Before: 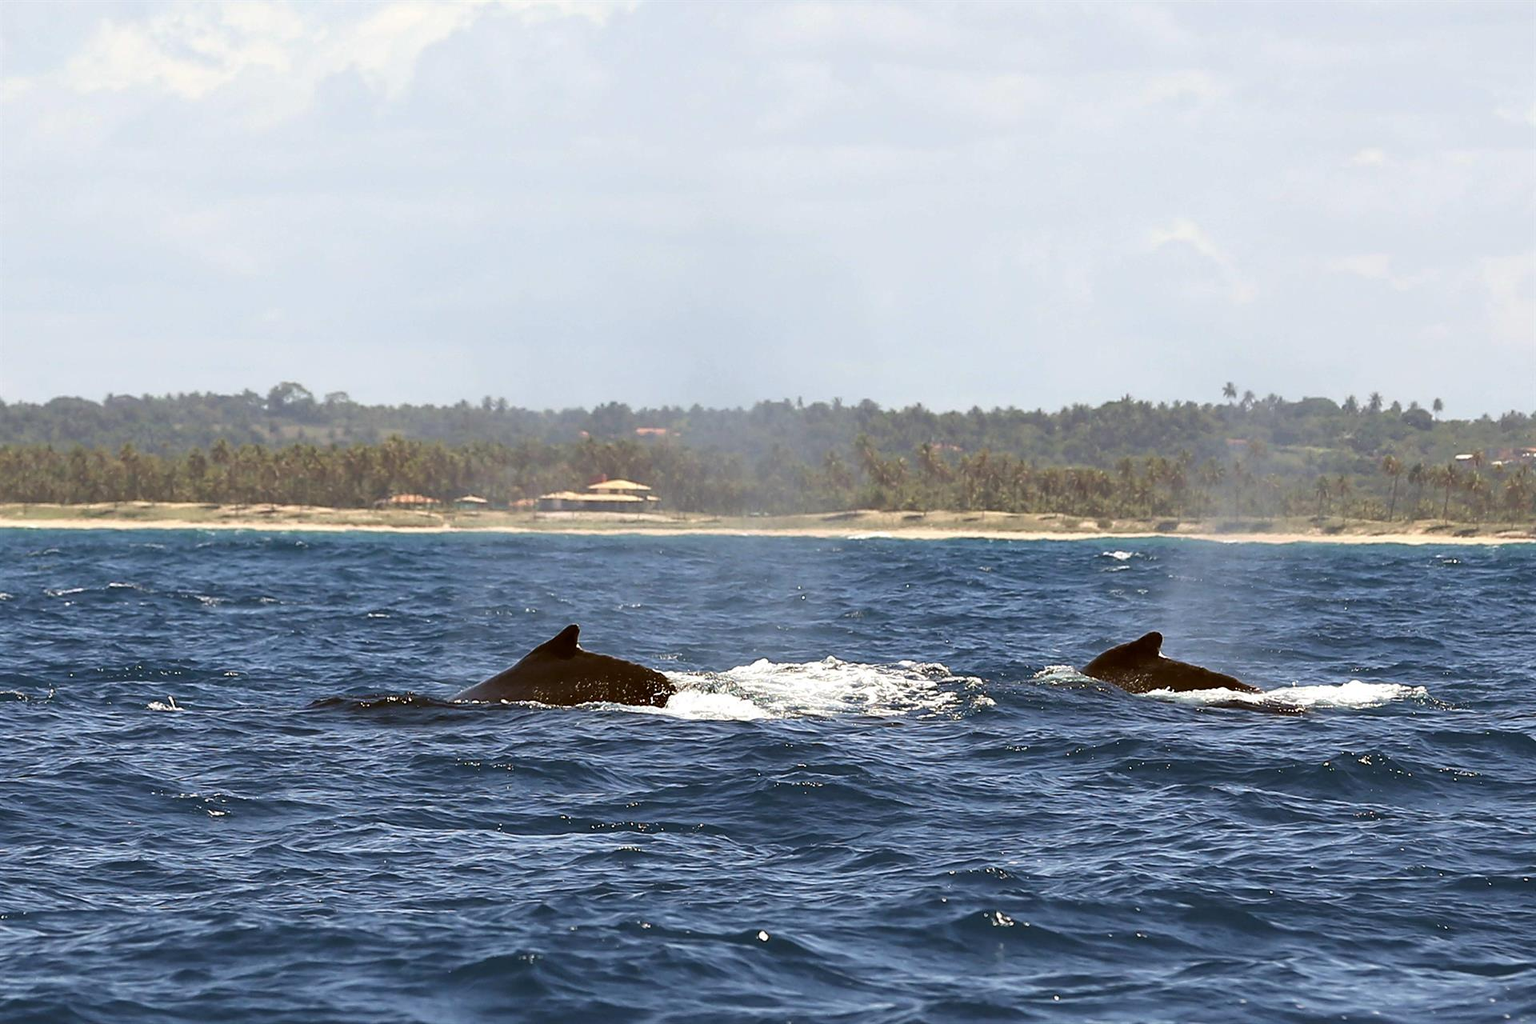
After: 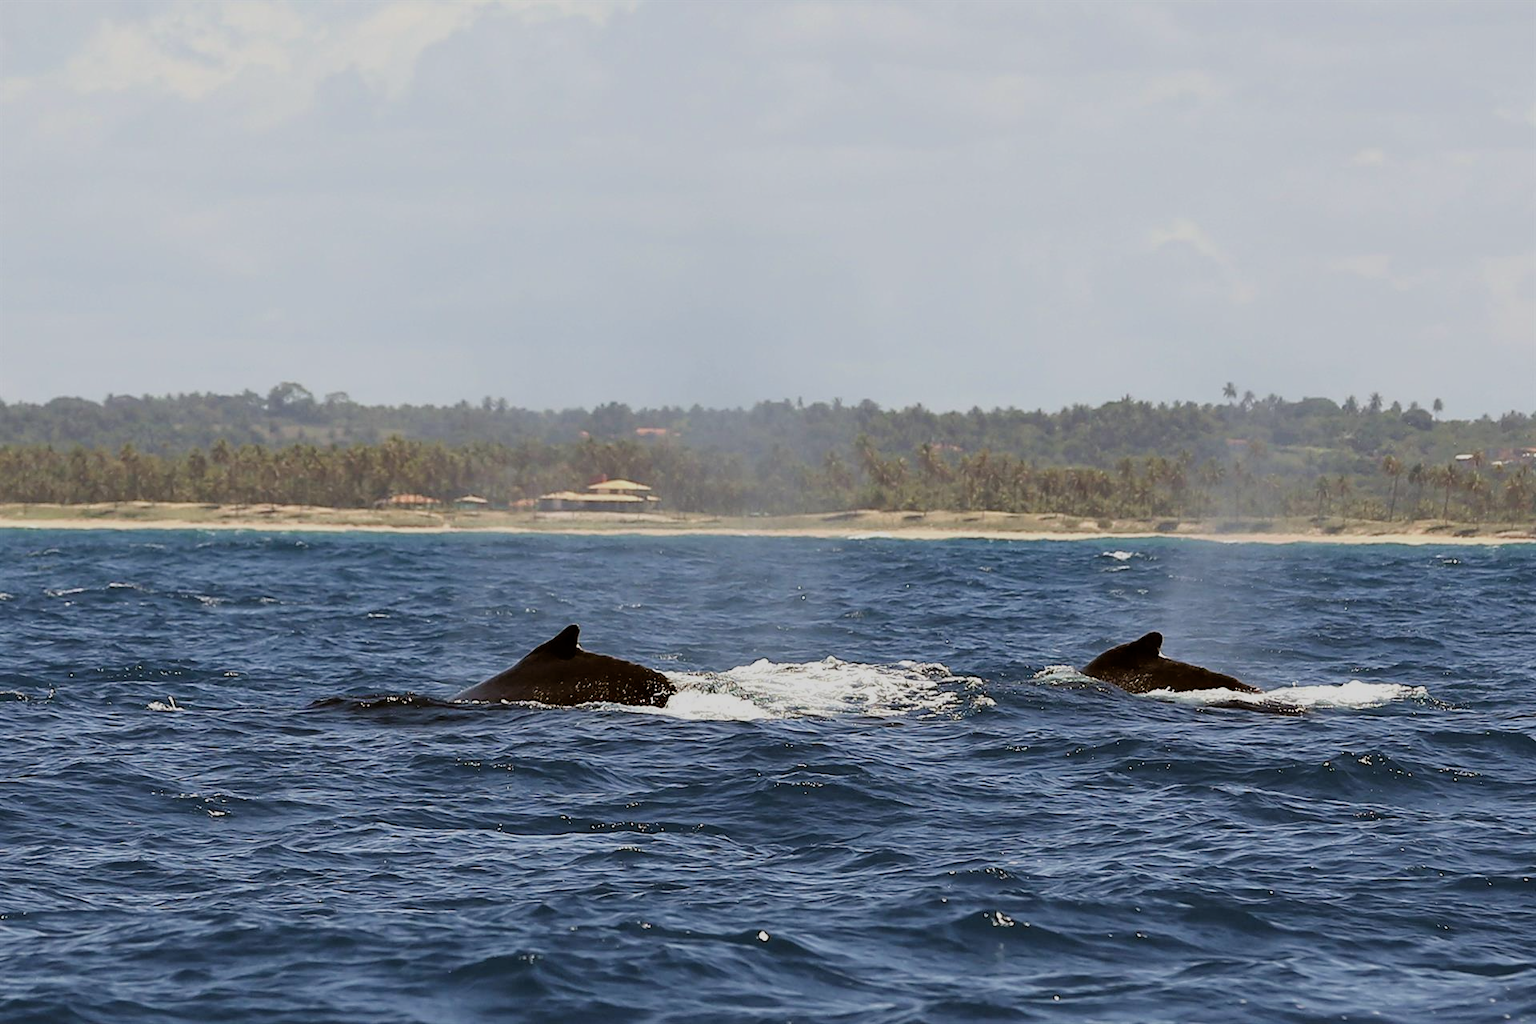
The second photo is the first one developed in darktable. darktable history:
exposure: exposure -0.174 EV, compensate exposure bias true, compensate highlight preservation false
filmic rgb: middle gray luminance 18.38%, black relative exposure -8.9 EV, white relative exposure 3.71 EV, target black luminance 0%, hardness 4.86, latitude 68.32%, contrast 0.949, highlights saturation mix 18.83%, shadows ↔ highlights balance 21.12%
